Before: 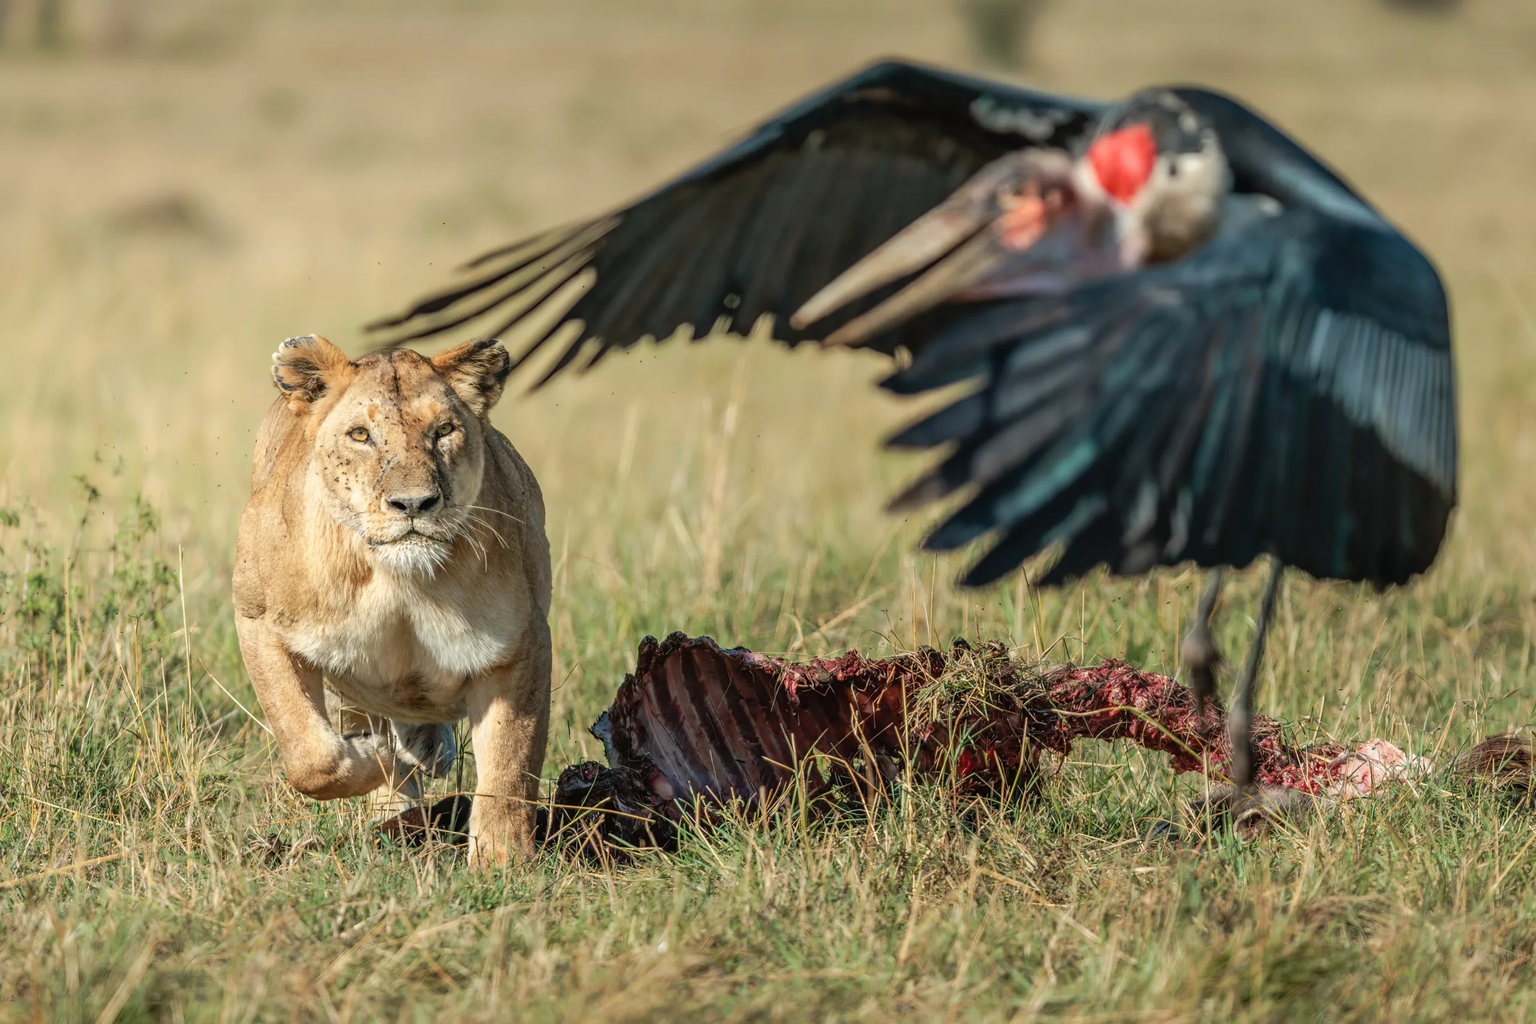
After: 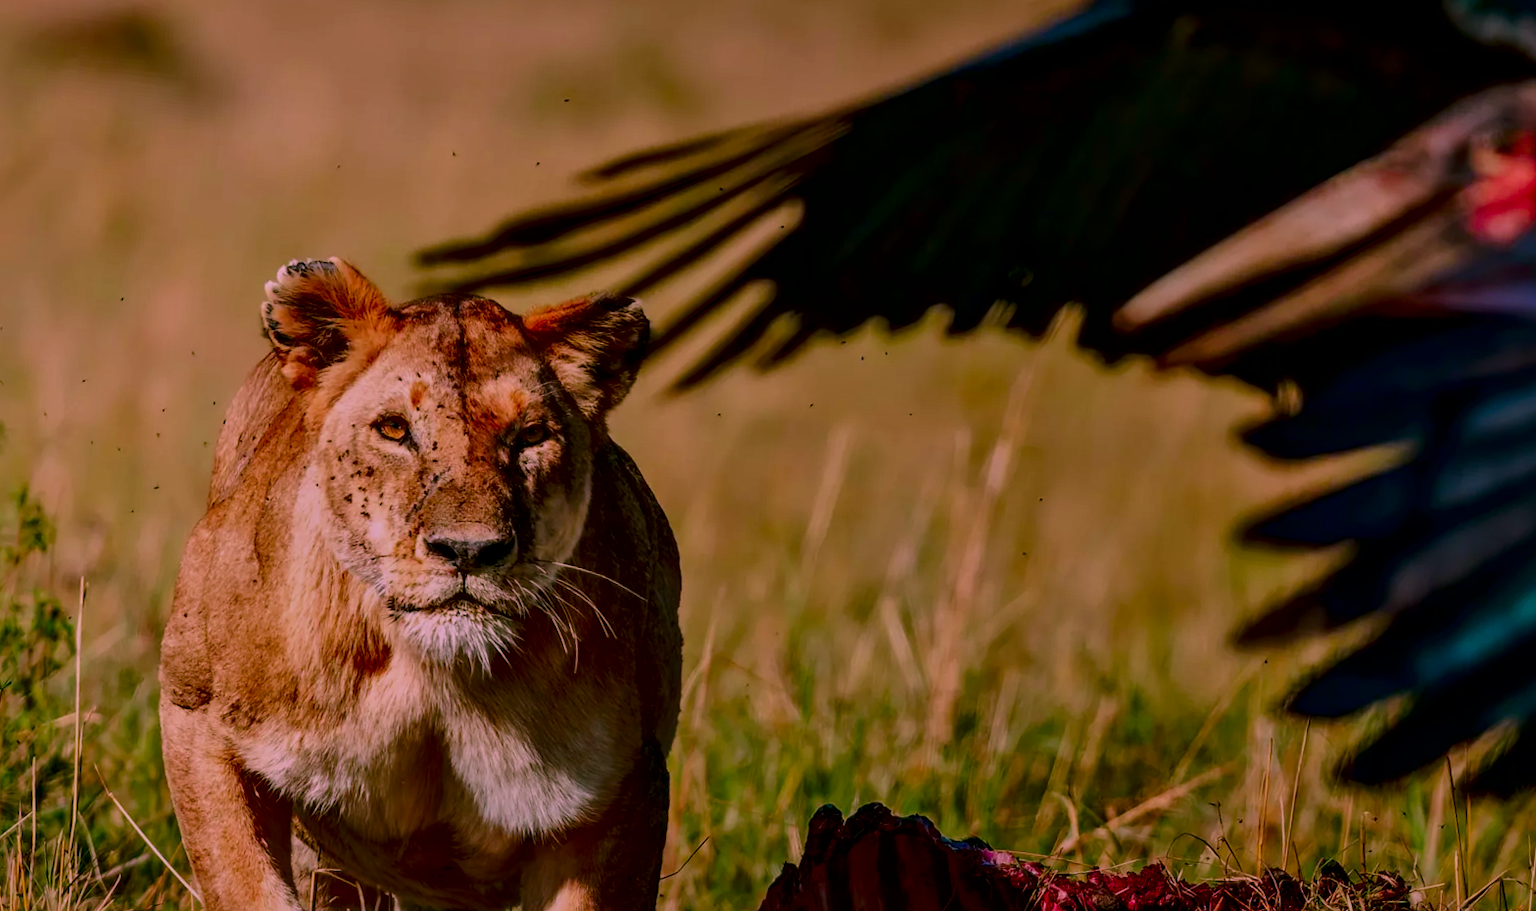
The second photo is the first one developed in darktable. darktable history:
filmic rgb: black relative exposure -7.14 EV, white relative exposure 5.35 EV, hardness 3.03
color correction: highlights a* 19.3, highlights b* -11.69, saturation 1.63
crop and rotate: angle -6.02°, left 2.106%, top 7.018%, right 27.346%, bottom 30.222%
local contrast: mode bilateral grid, contrast 25, coarseness 47, detail 151%, midtone range 0.2
contrast brightness saturation: contrast 0.092, brightness -0.598, saturation 0.169
